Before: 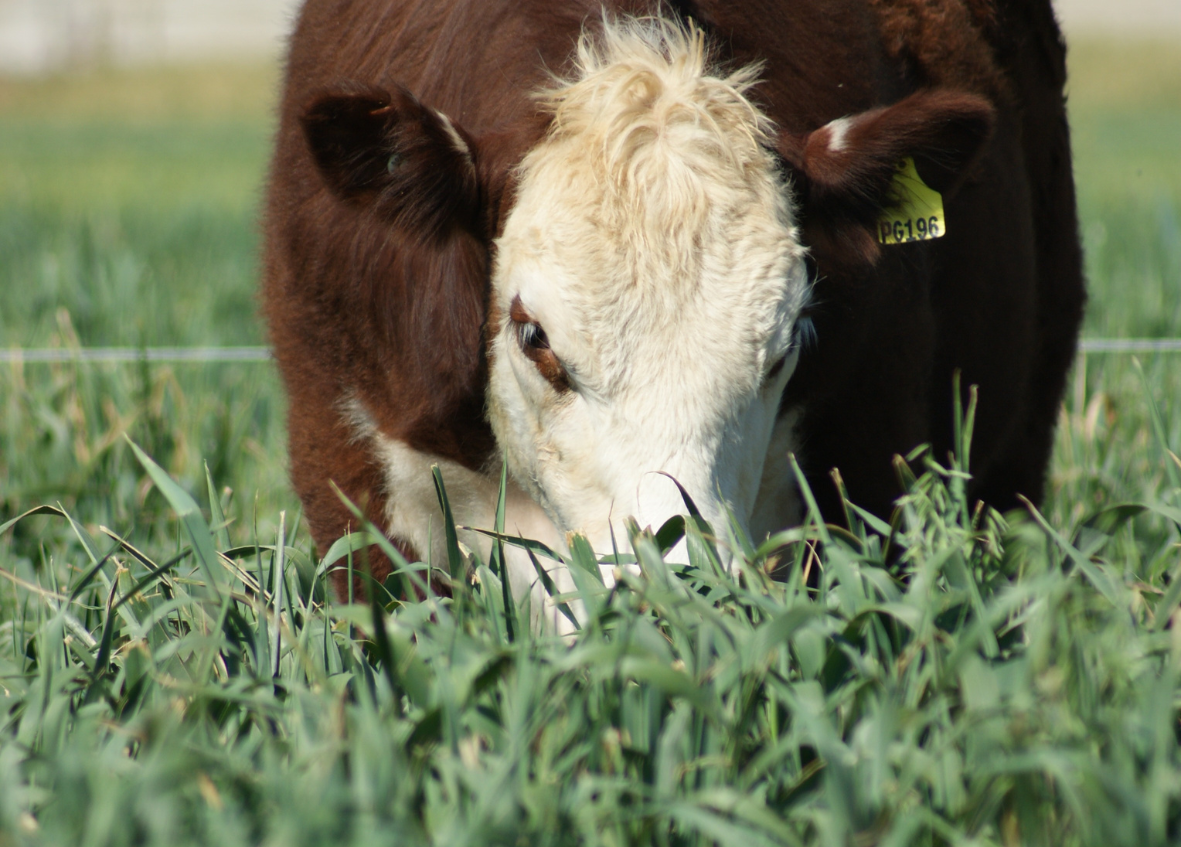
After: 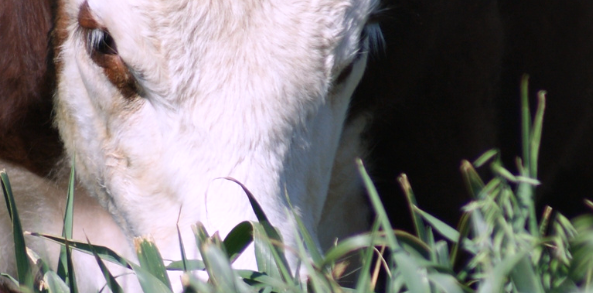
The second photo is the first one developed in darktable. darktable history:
crop: left 36.607%, top 34.735%, right 13.146%, bottom 30.611%
white balance: red 1.042, blue 1.17
